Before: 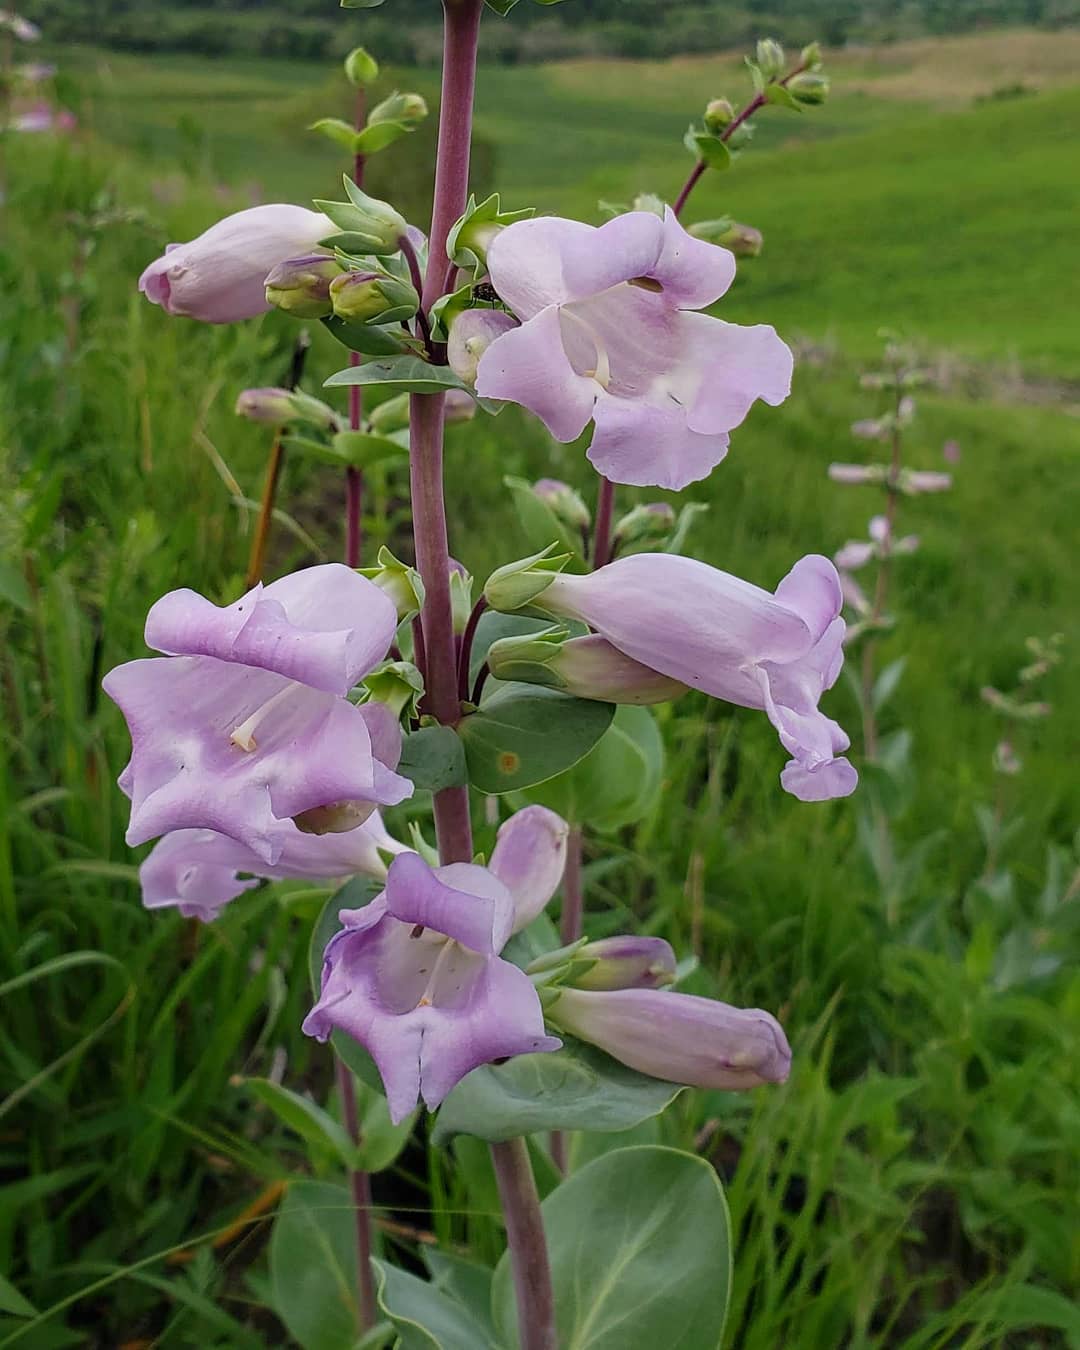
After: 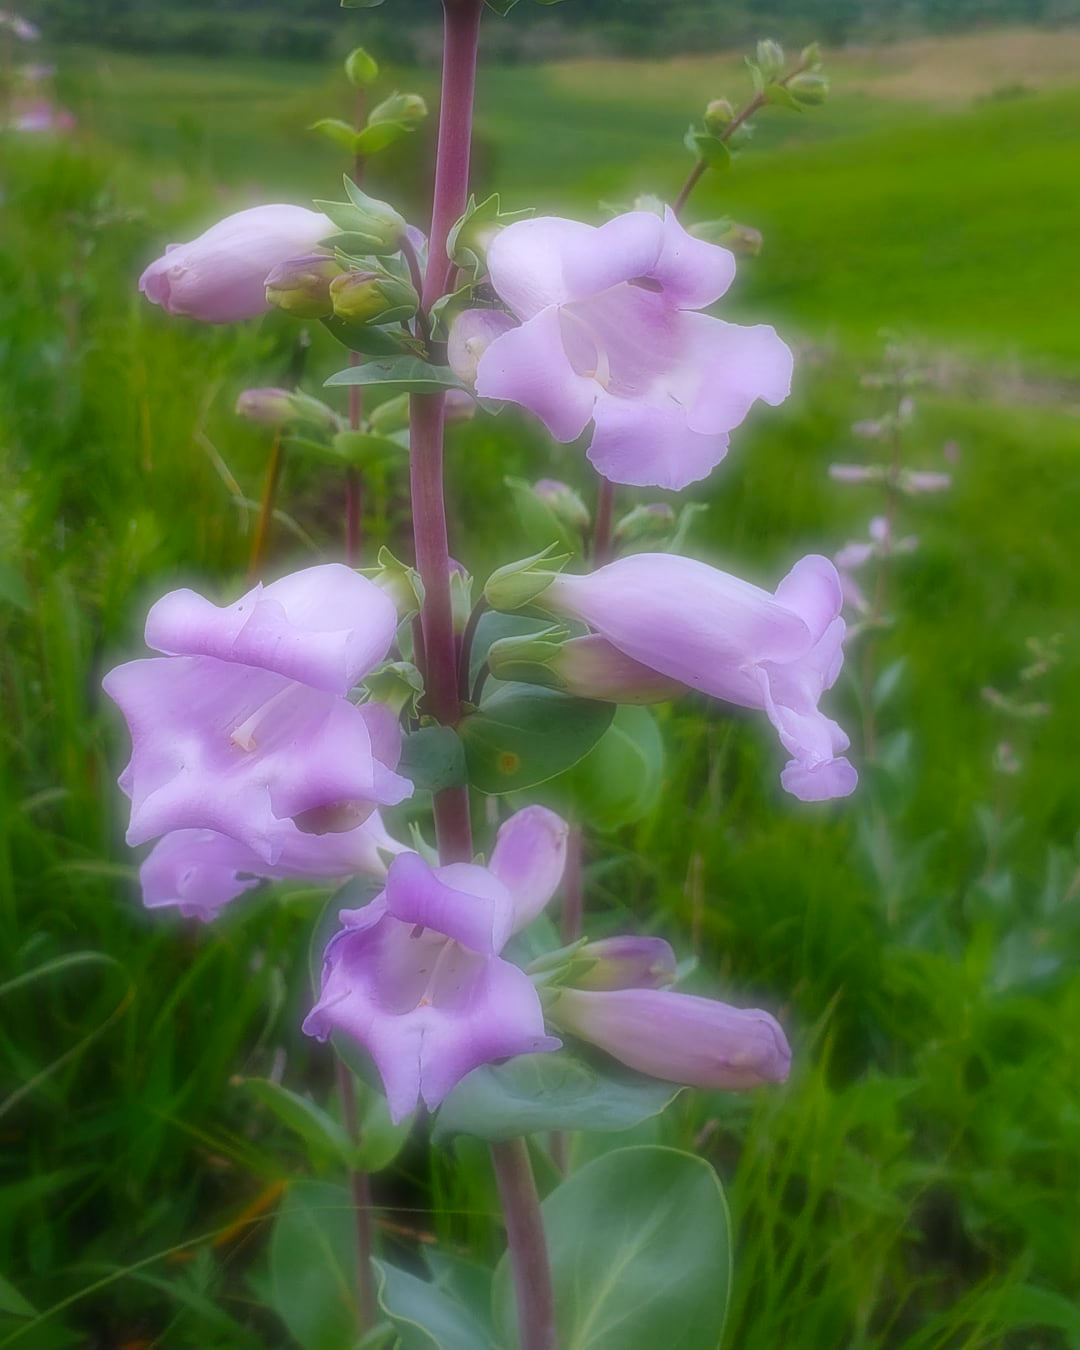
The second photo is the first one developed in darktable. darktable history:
color calibration: illuminant custom, x 0.363, y 0.385, temperature 4528.03 K
soften: on, module defaults
color balance rgb: perceptual saturation grading › global saturation 25%, global vibrance 20%
